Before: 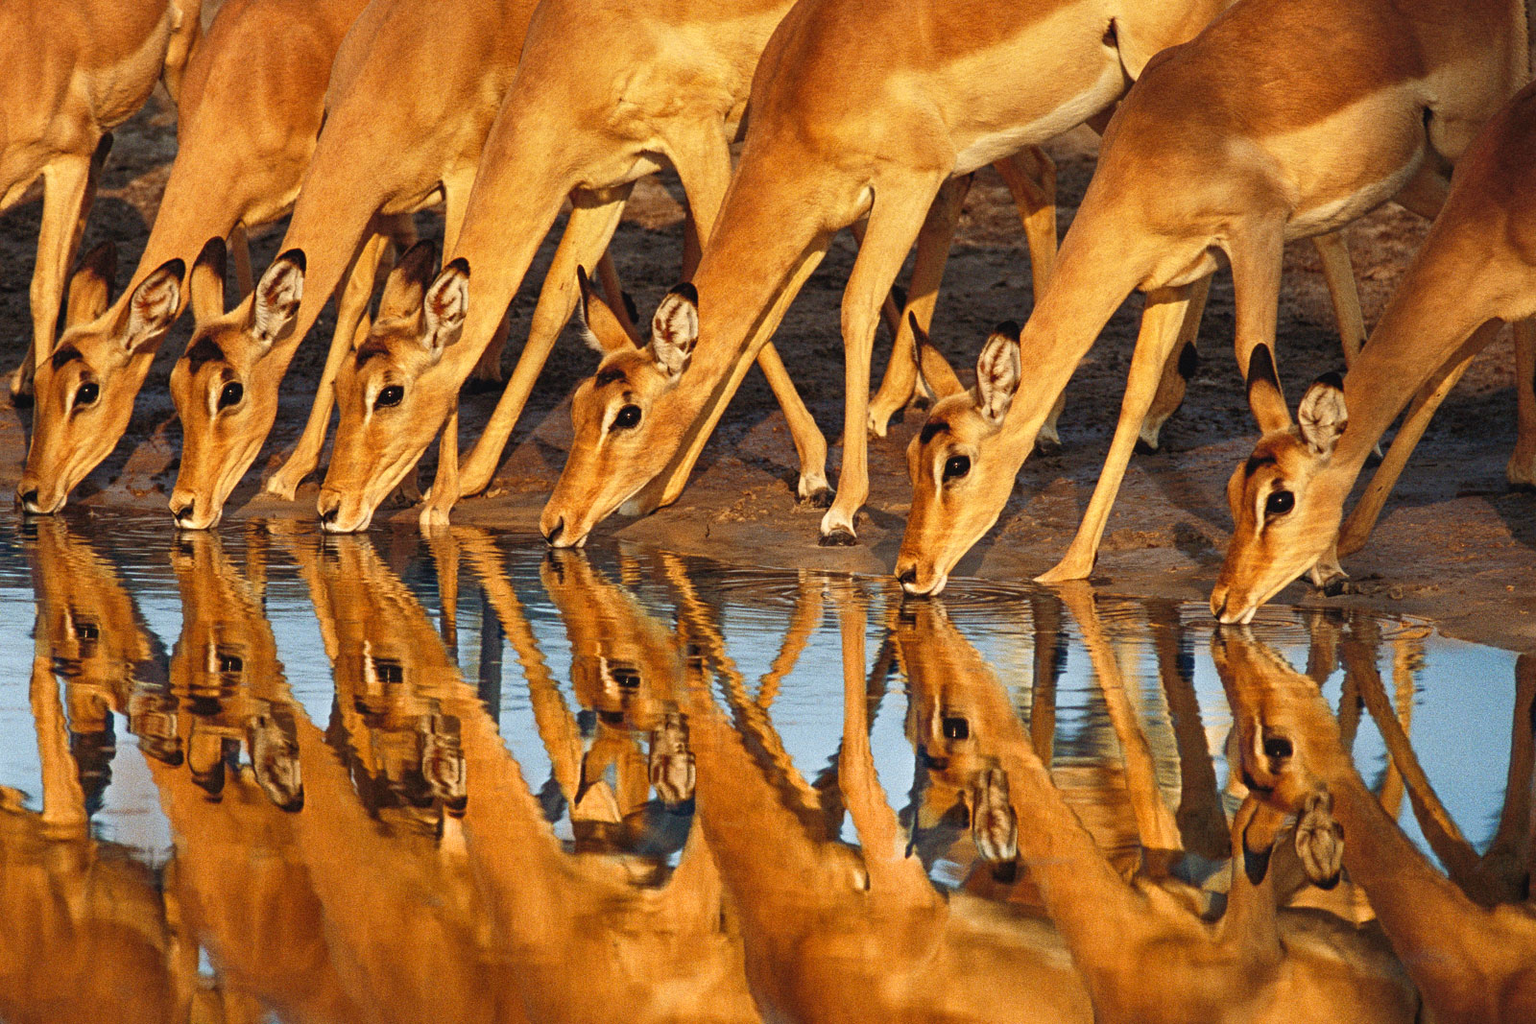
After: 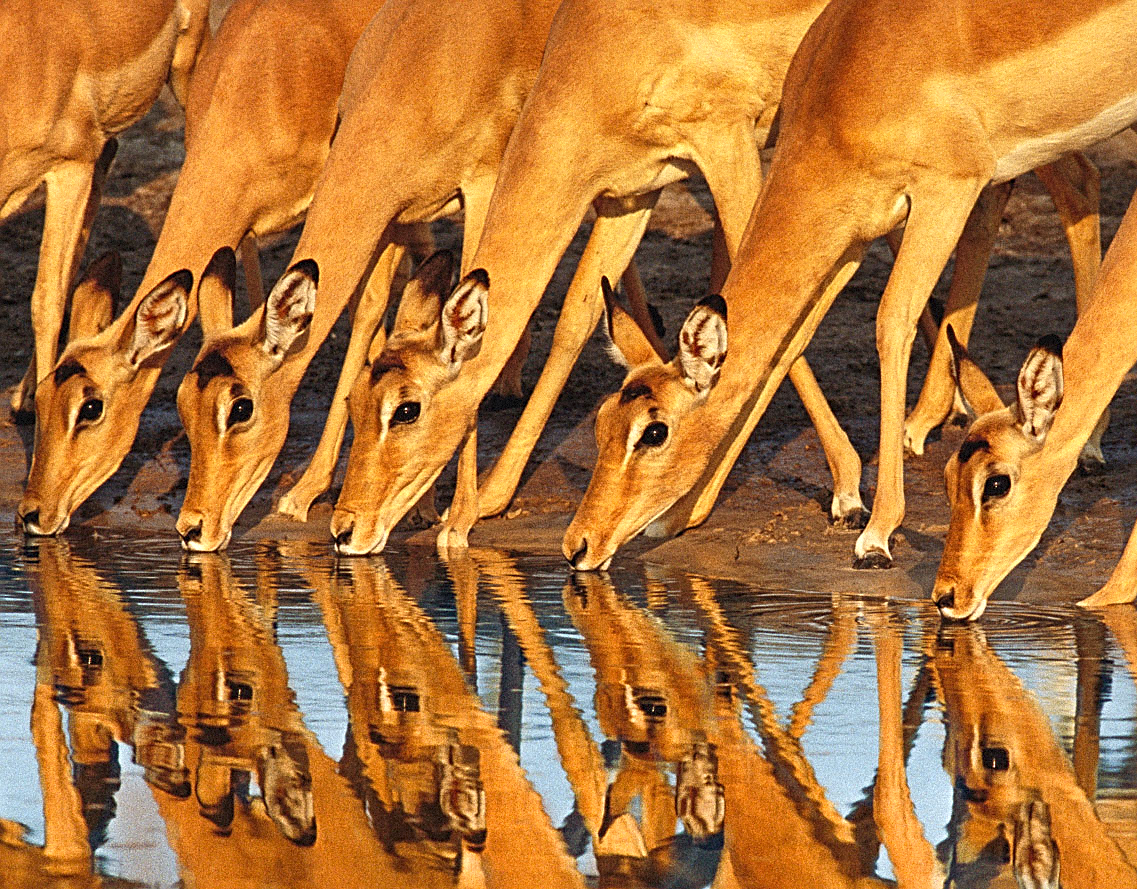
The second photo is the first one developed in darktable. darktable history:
sharpen: on, module defaults
crop: right 28.885%, bottom 16.626%
grain: mid-tones bias 0%
exposure: exposure 0.2 EV, compensate highlight preservation false
